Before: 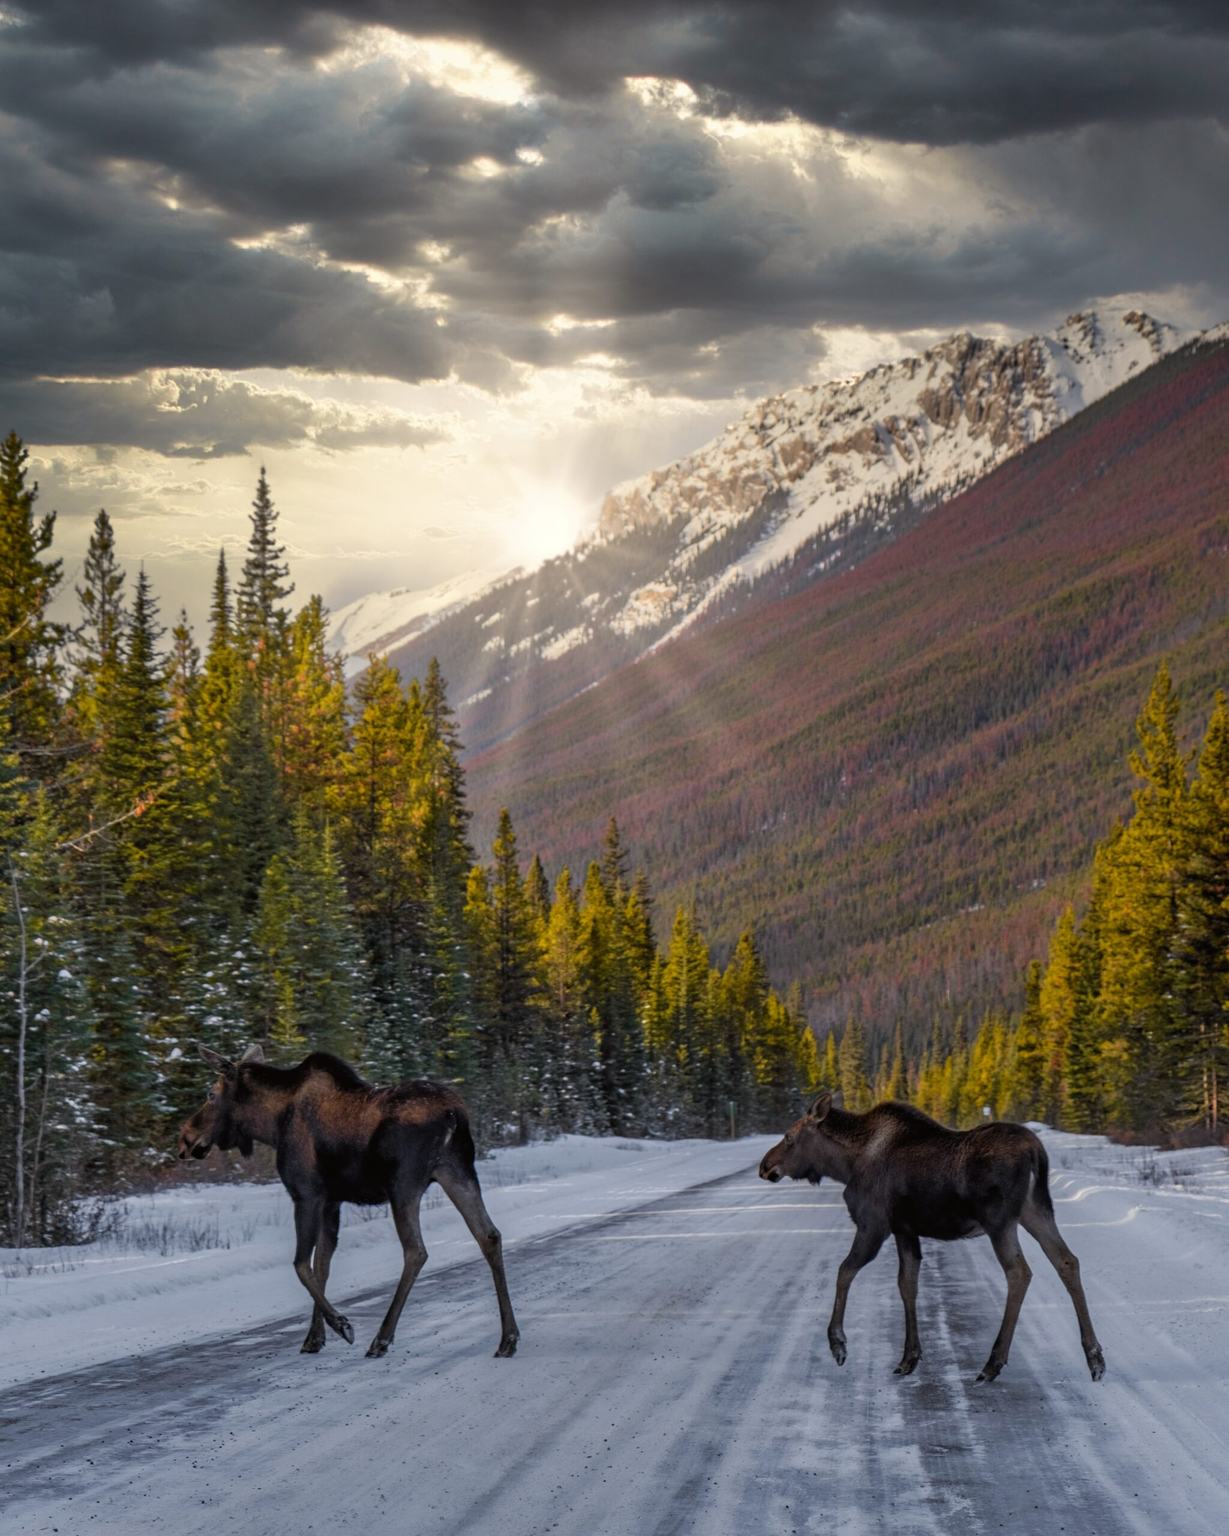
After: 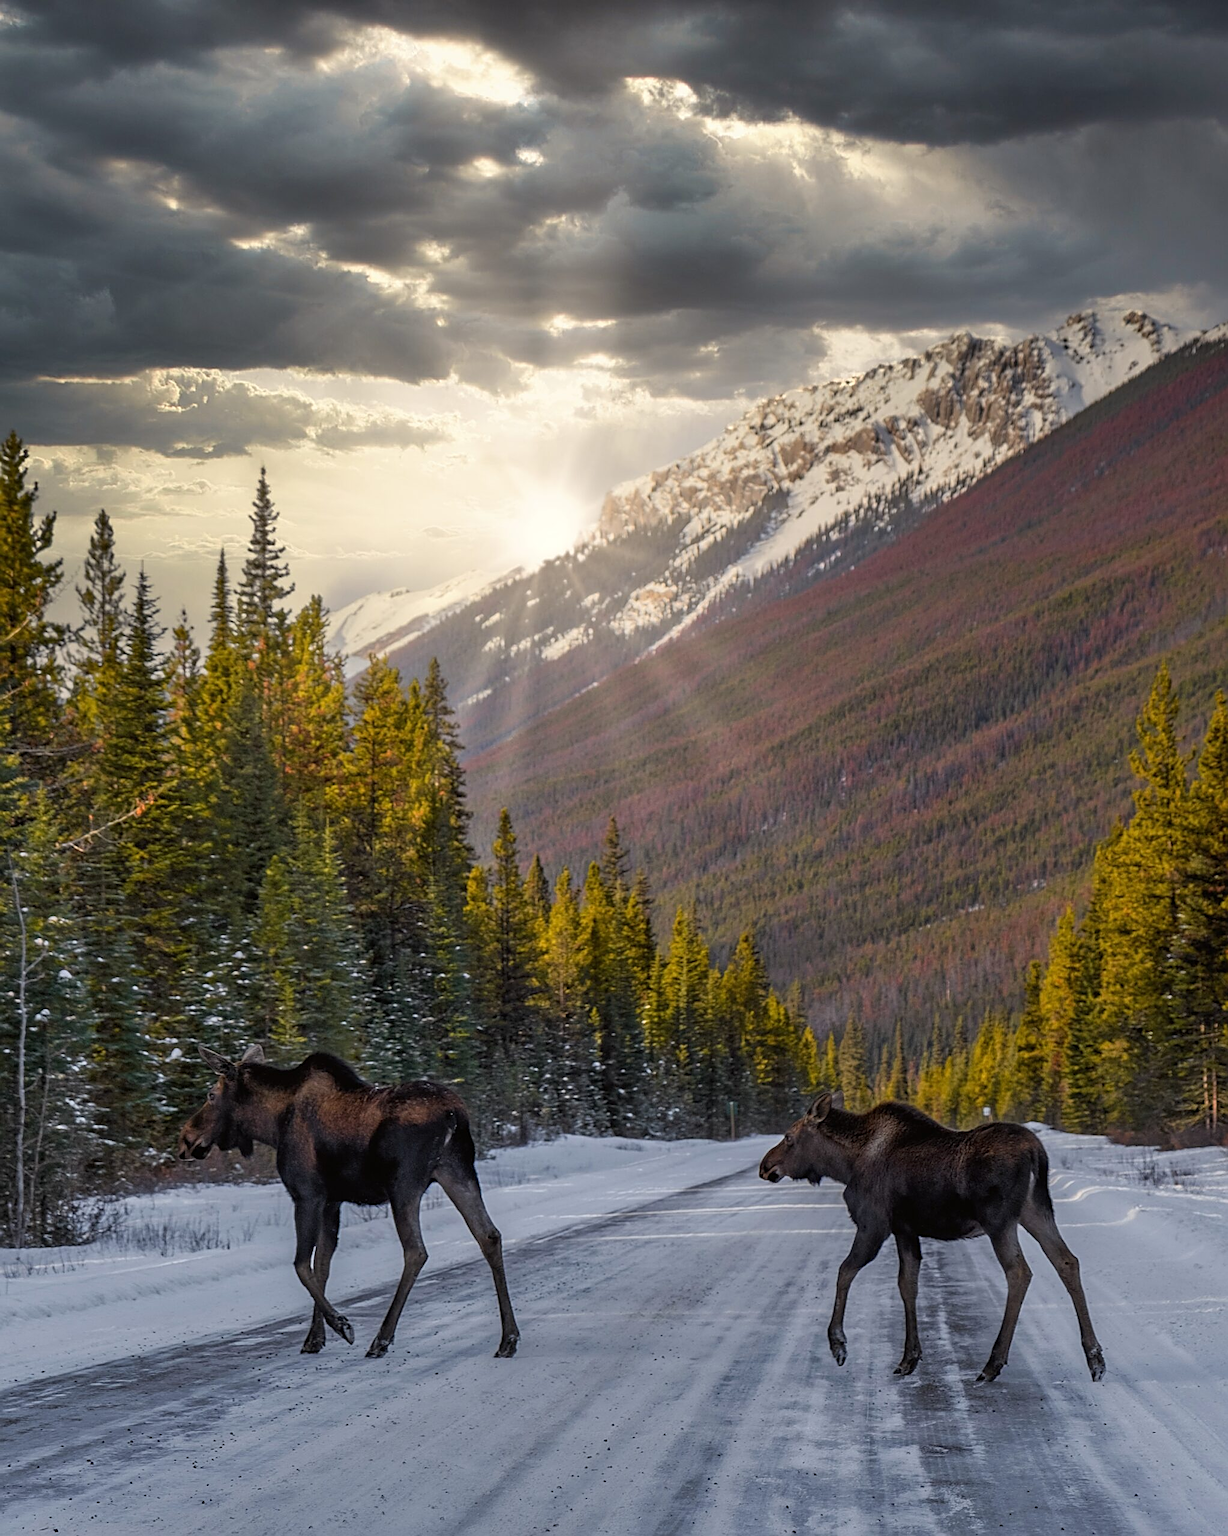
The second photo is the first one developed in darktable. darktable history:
sharpen: amount 0.888
